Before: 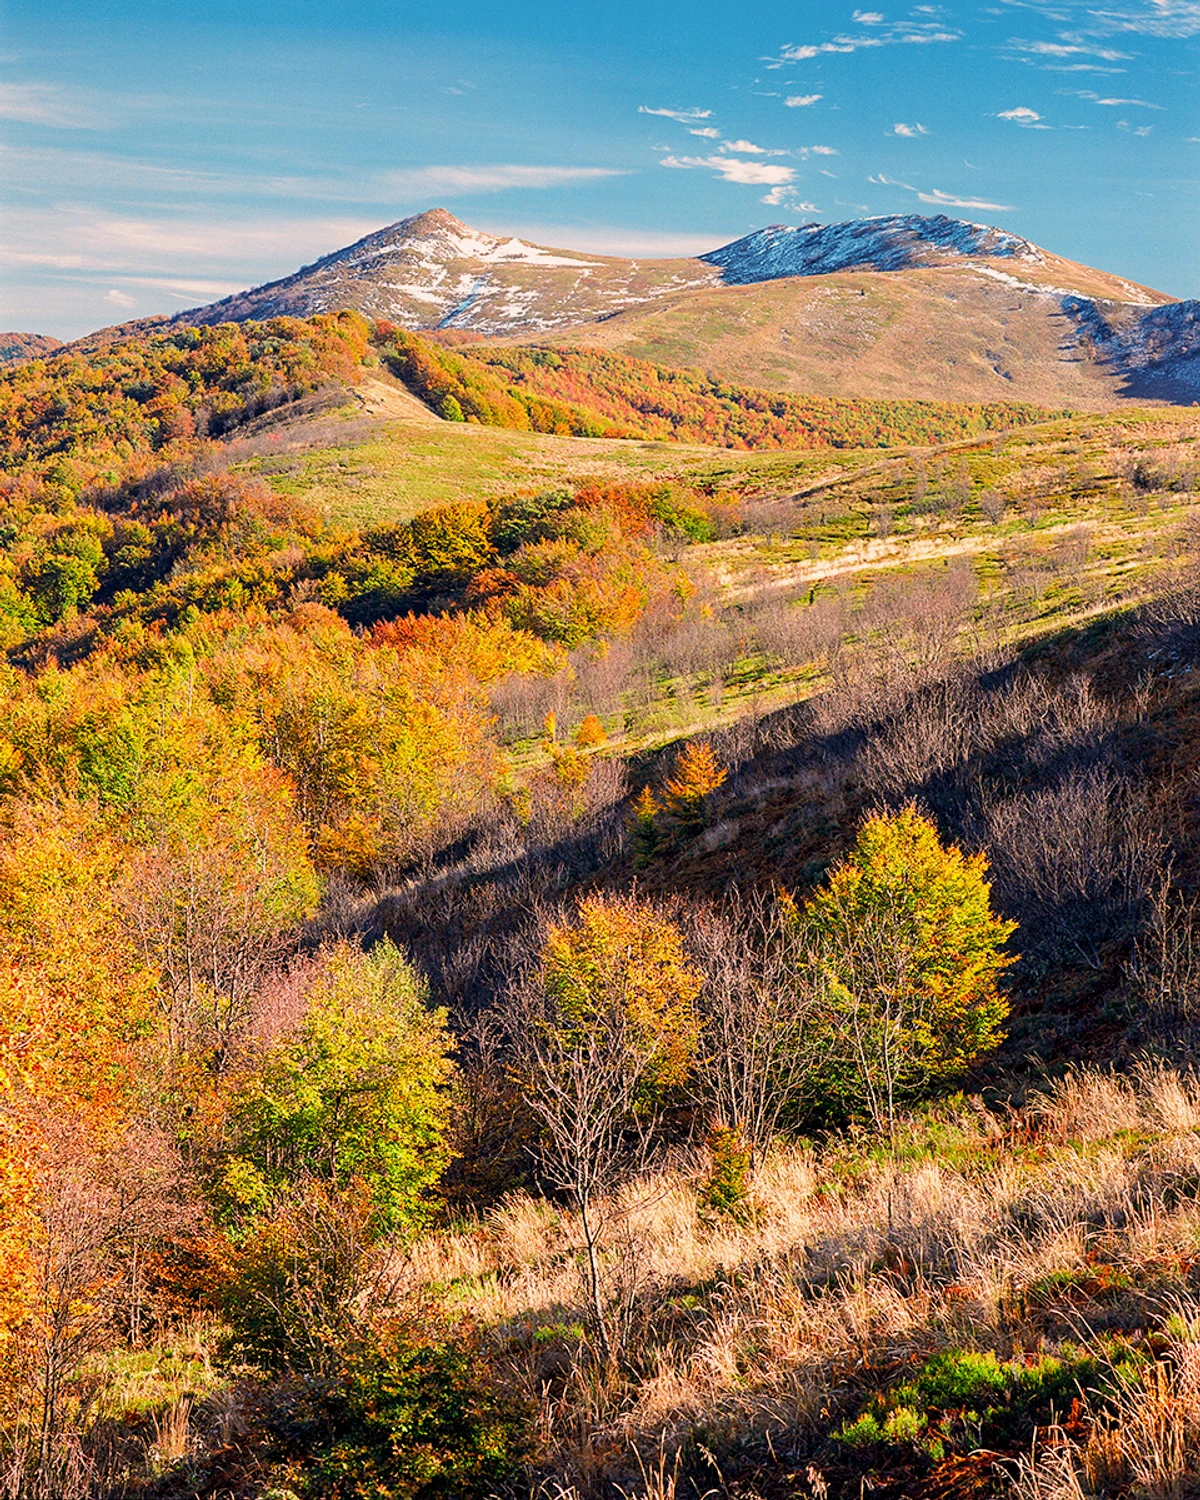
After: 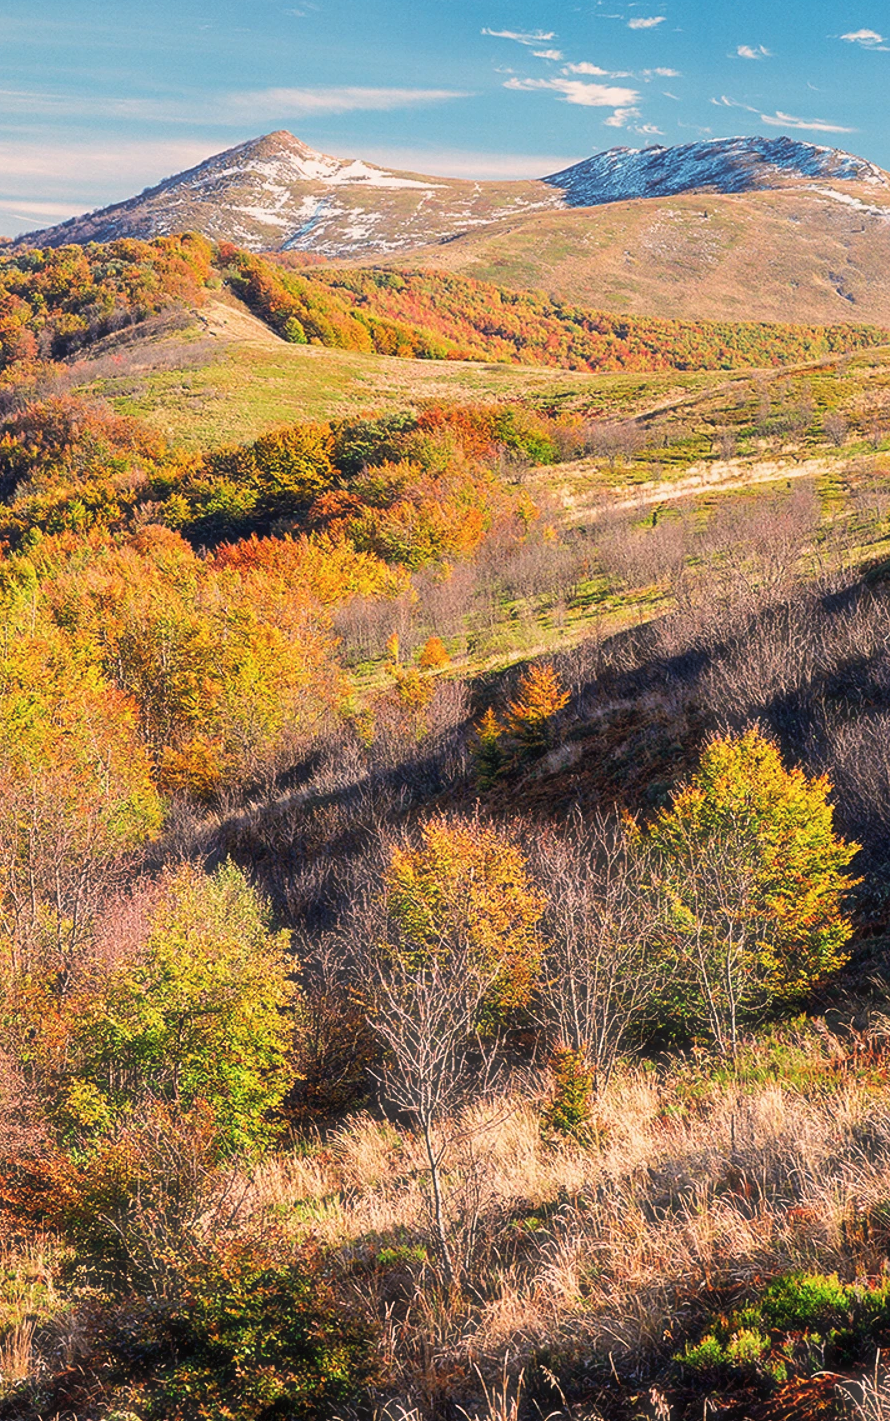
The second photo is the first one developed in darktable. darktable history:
haze removal: strength -0.1, adaptive false
crop and rotate: left 13.15%, top 5.251%, right 12.609%
